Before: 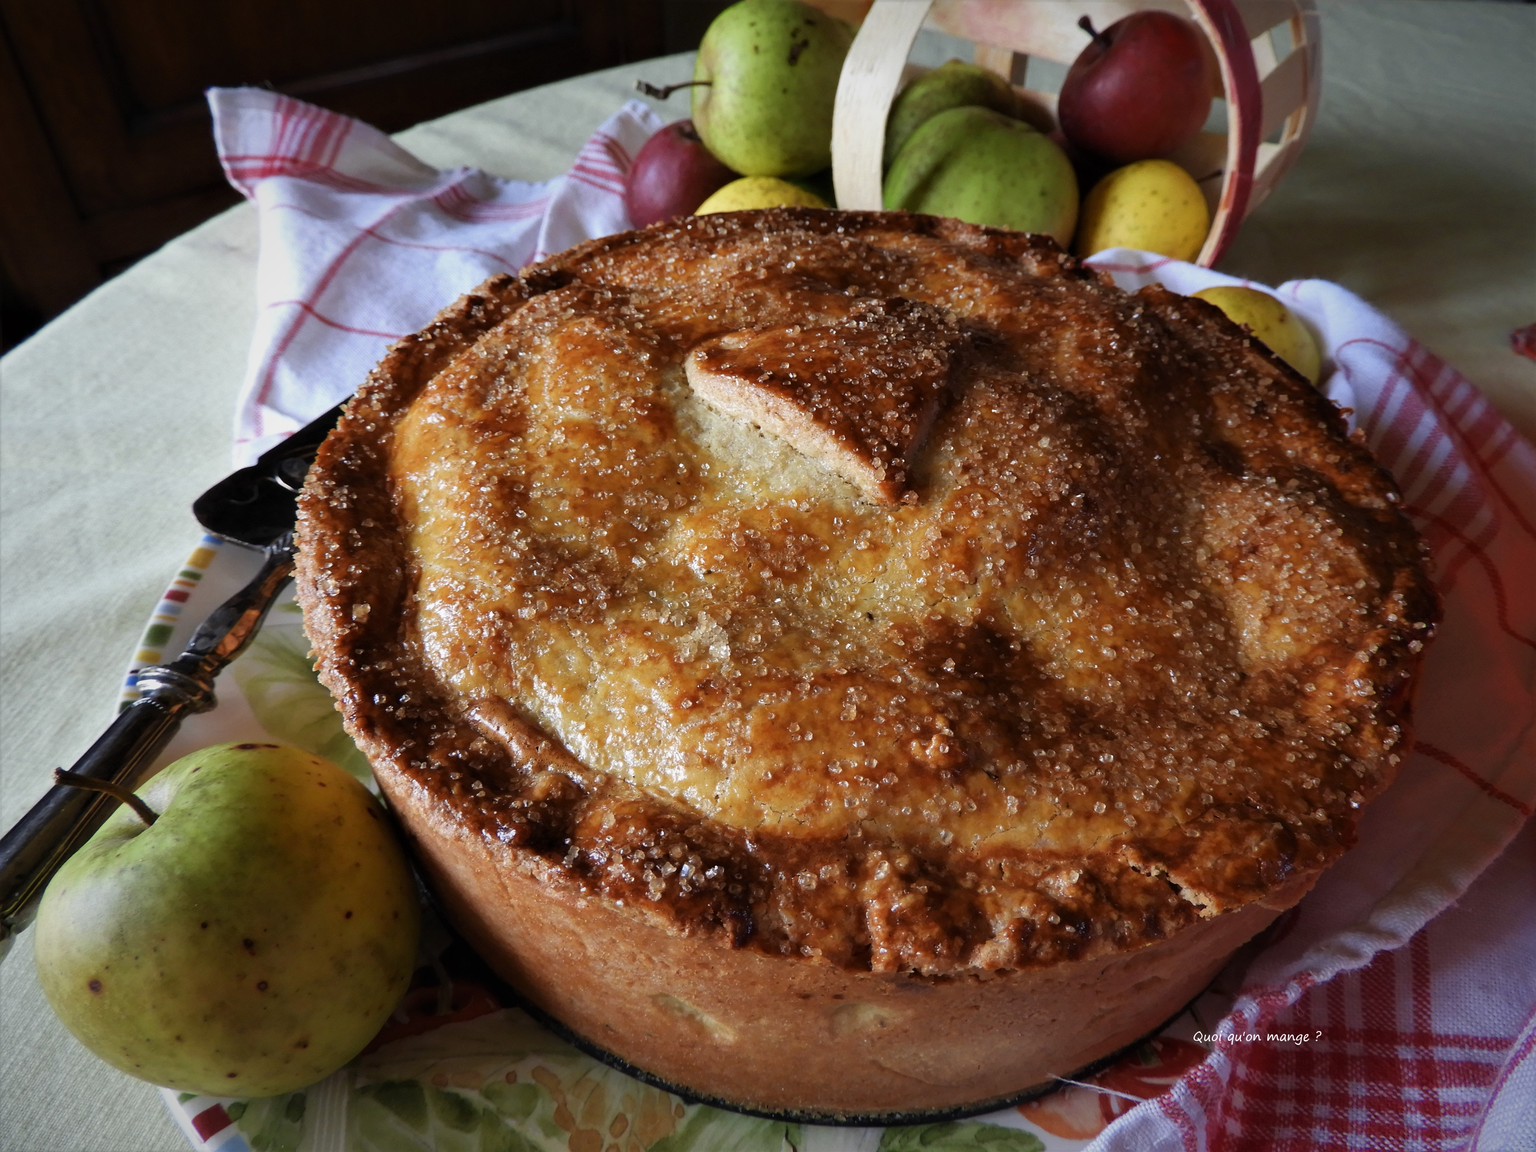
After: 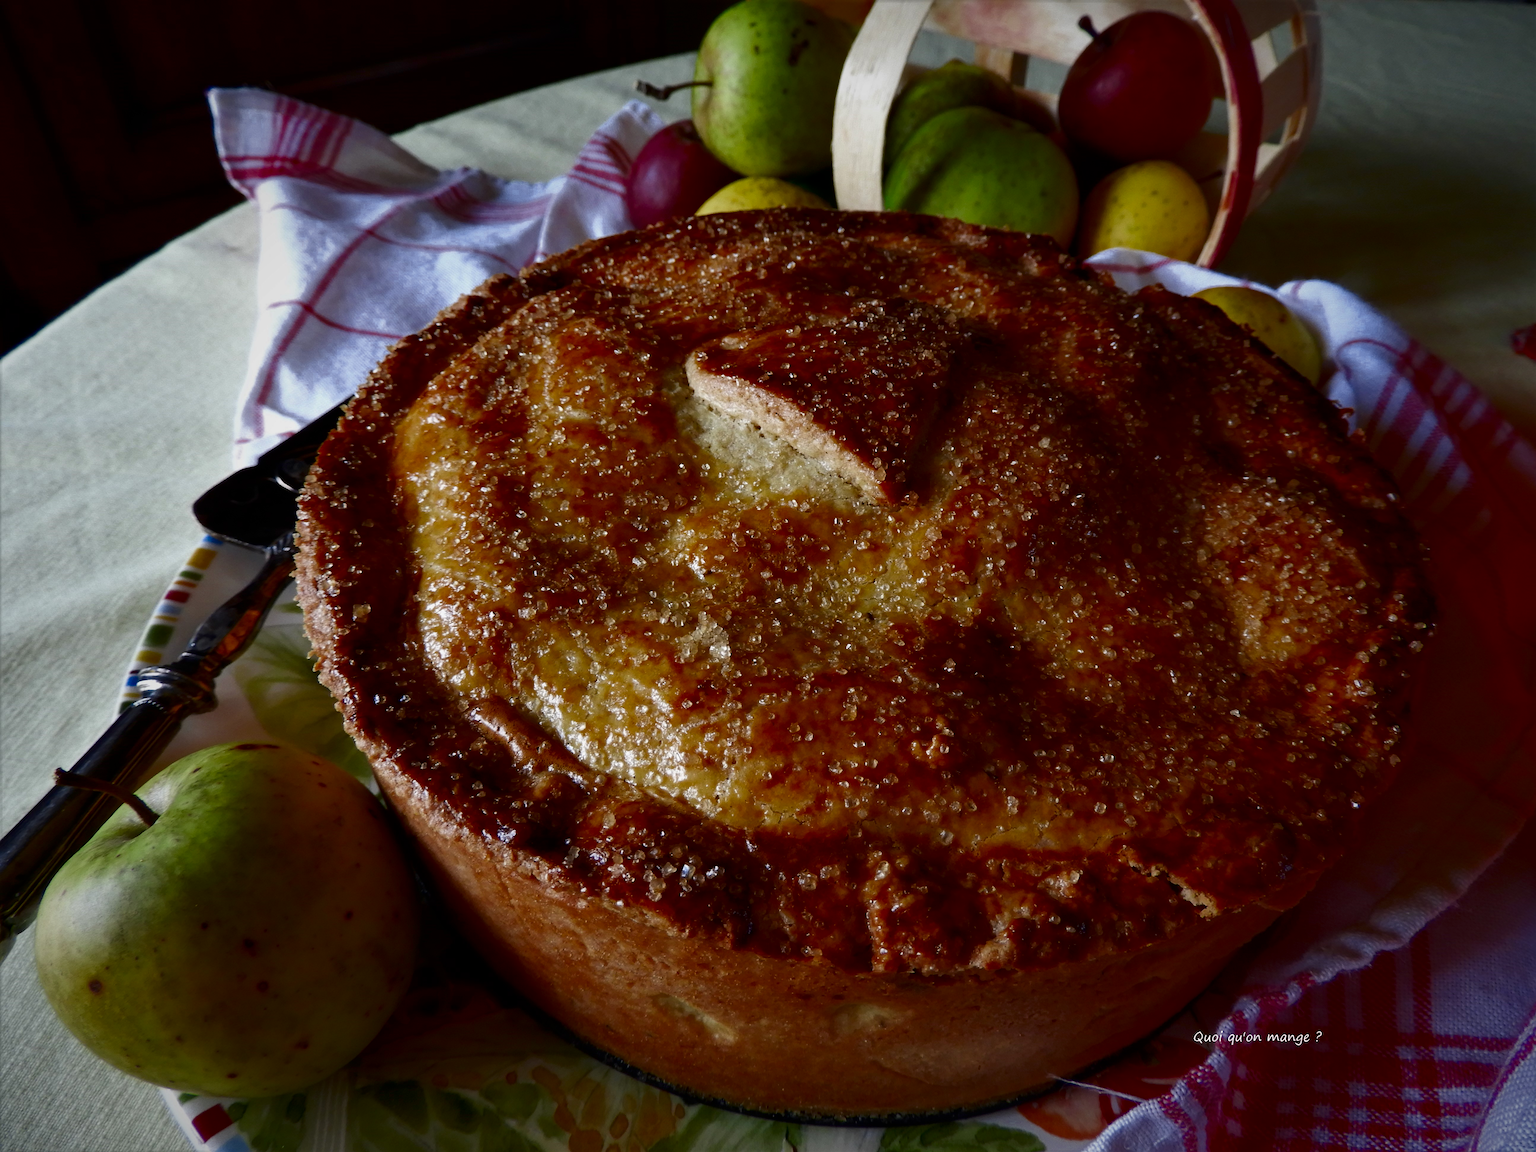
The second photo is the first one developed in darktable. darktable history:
color zones: curves: ch0 [(0.27, 0.396) (0.563, 0.504) (0.75, 0.5) (0.787, 0.307)]
contrast brightness saturation: contrast 0.1, brightness -0.26, saturation 0.14
